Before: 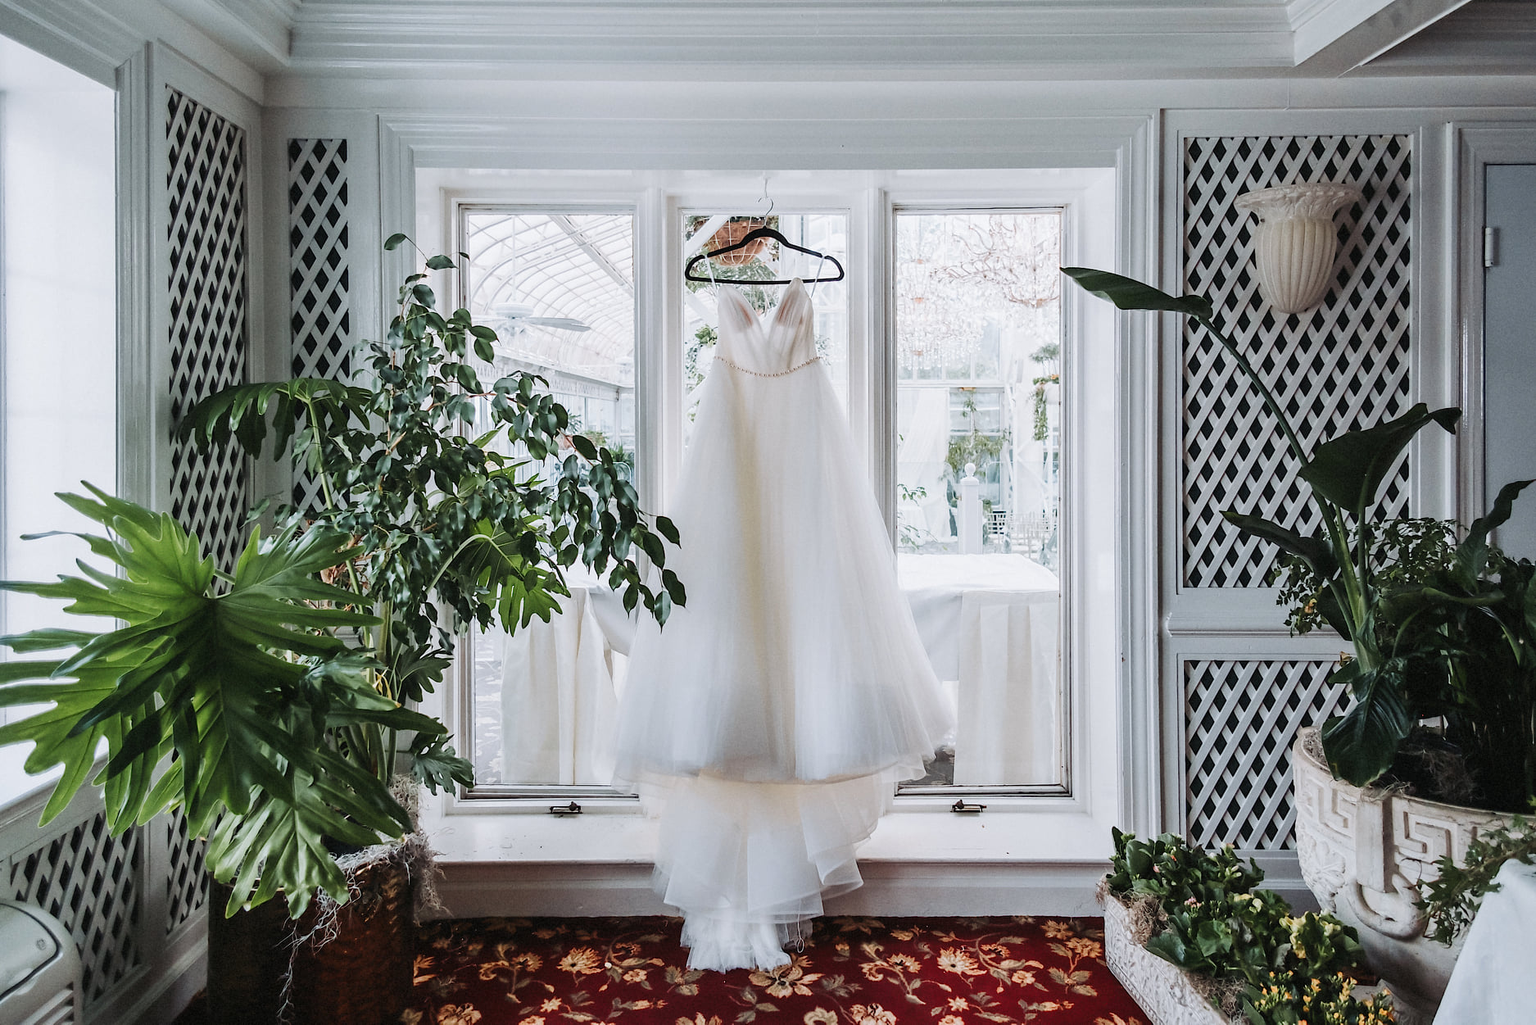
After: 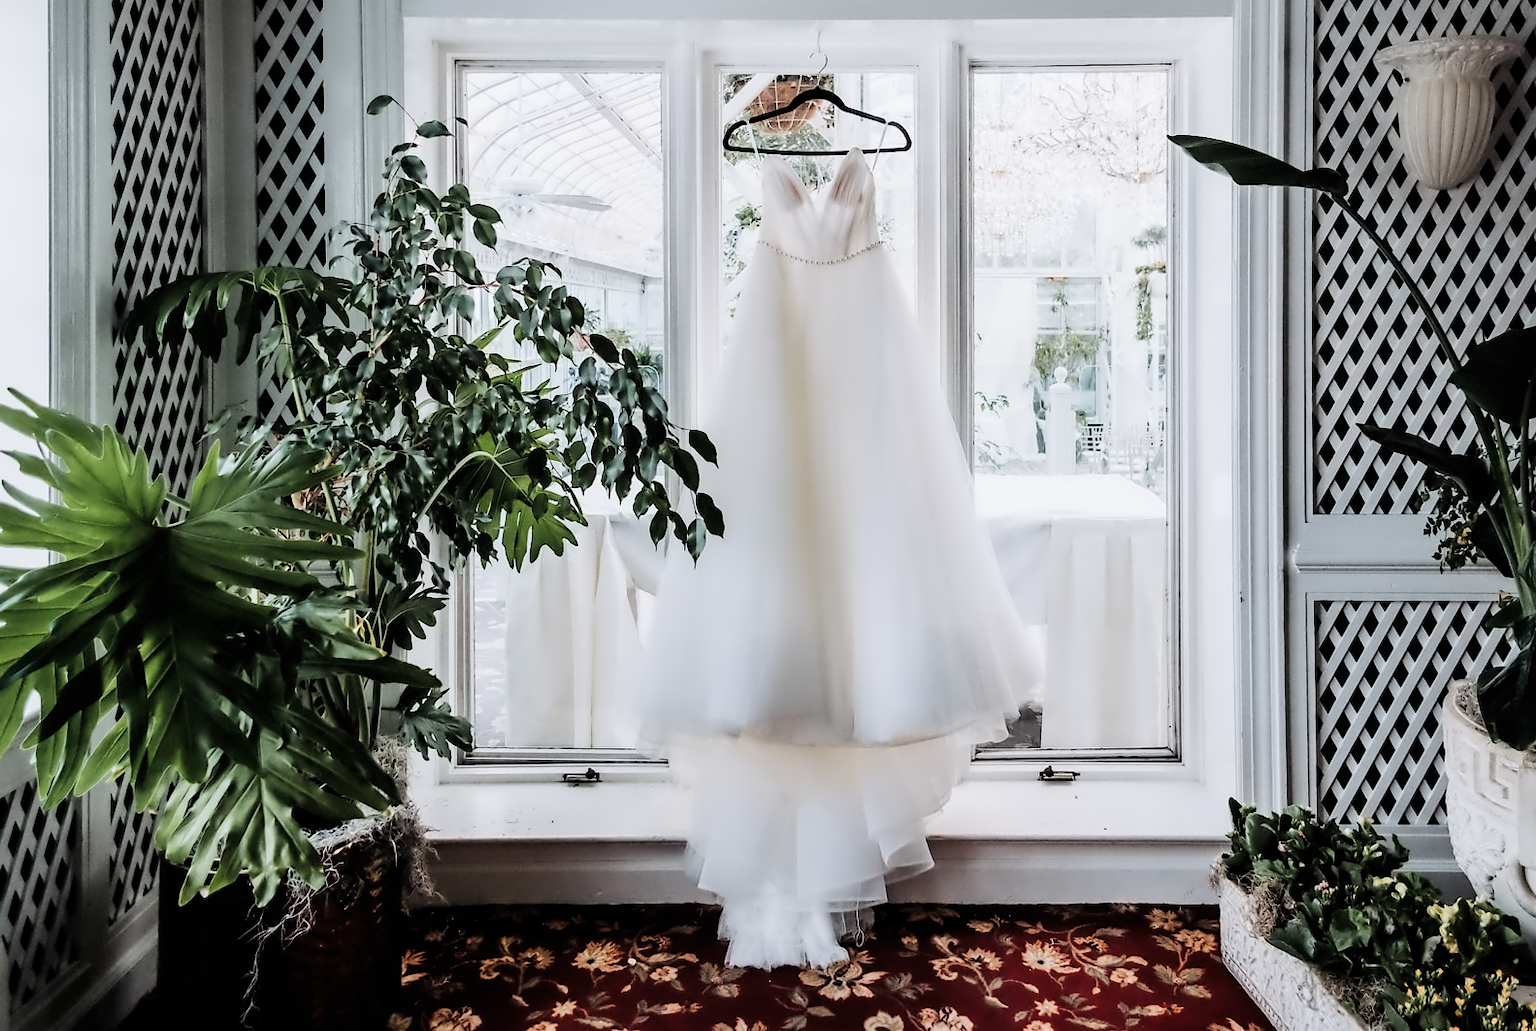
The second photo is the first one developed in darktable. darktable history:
contrast equalizer: octaves 7, y [[0.5 ×6], [0.5 ×6], [0.5 ×6], [0, 0.033, 0.067, 0.1, 0.133, 0.167], [0, 0.05, 0.1, 0.15, 0.2, 0.25]]
filmic rgb: black relative exposure -16 EV, white relative exposure 6.29 EV, hardness 5.11, contrast 1.352, add noise in highlights 0.001, preserve chrominance max RGB, color science v3 (2019), use custom middle-gray values true, contrast in highlights soft
crop and rotate: left 4.884%, top 15.005%, right 10.683%
